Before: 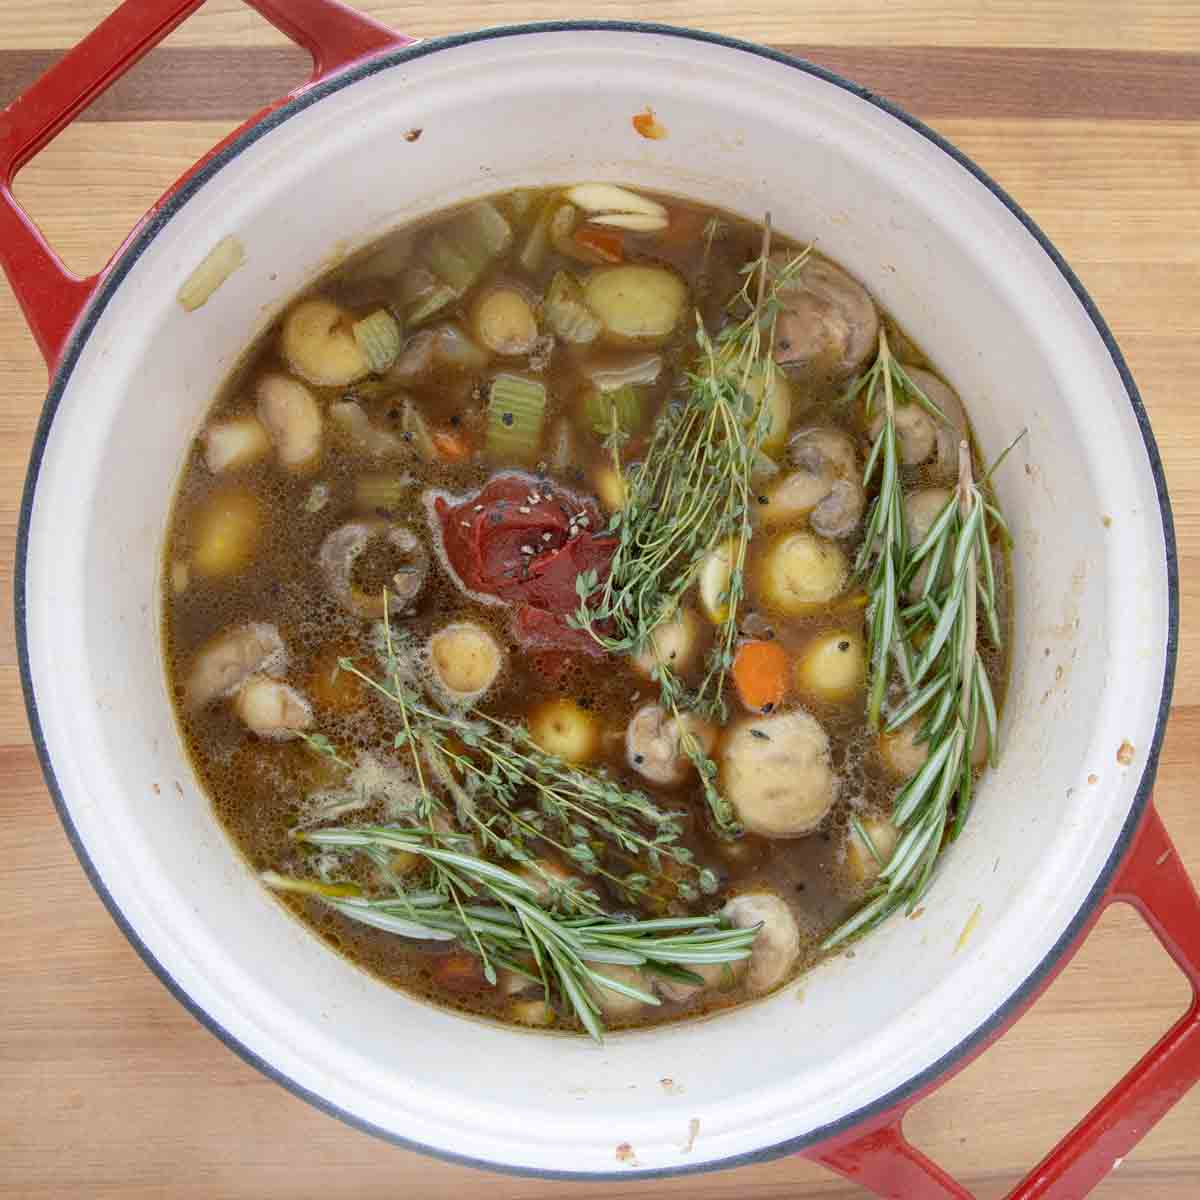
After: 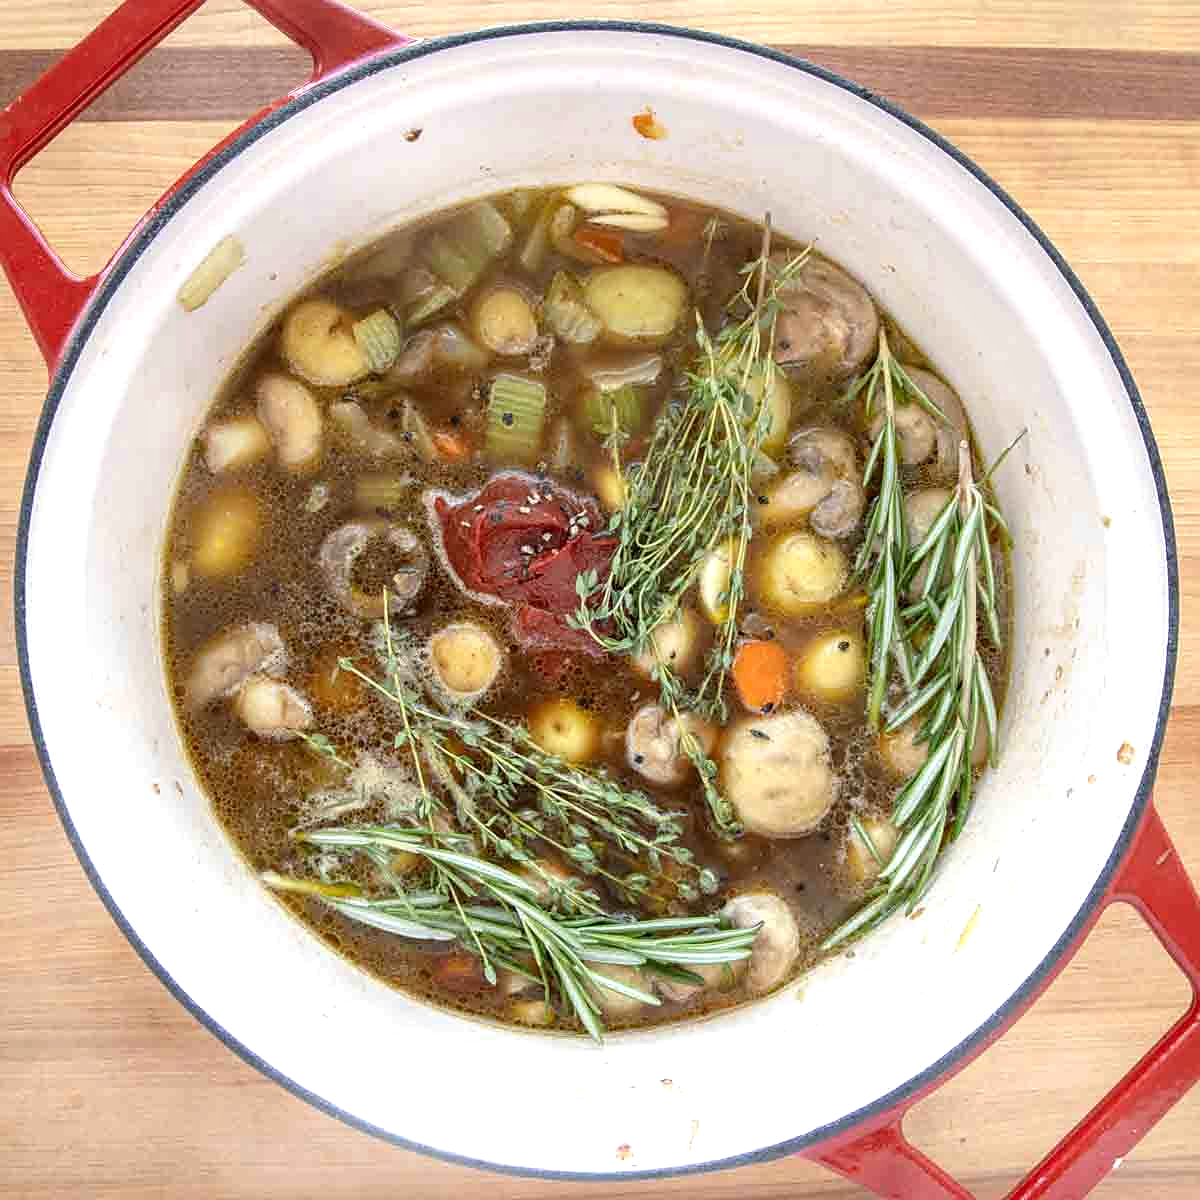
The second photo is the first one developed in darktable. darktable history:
exposure: black level correction 0, exposure 0.499 EV, compensate highlight preservation false
local contrast: on, module defaults
sharpen: radius 1.867, amount 0.392, threshold 1.708
